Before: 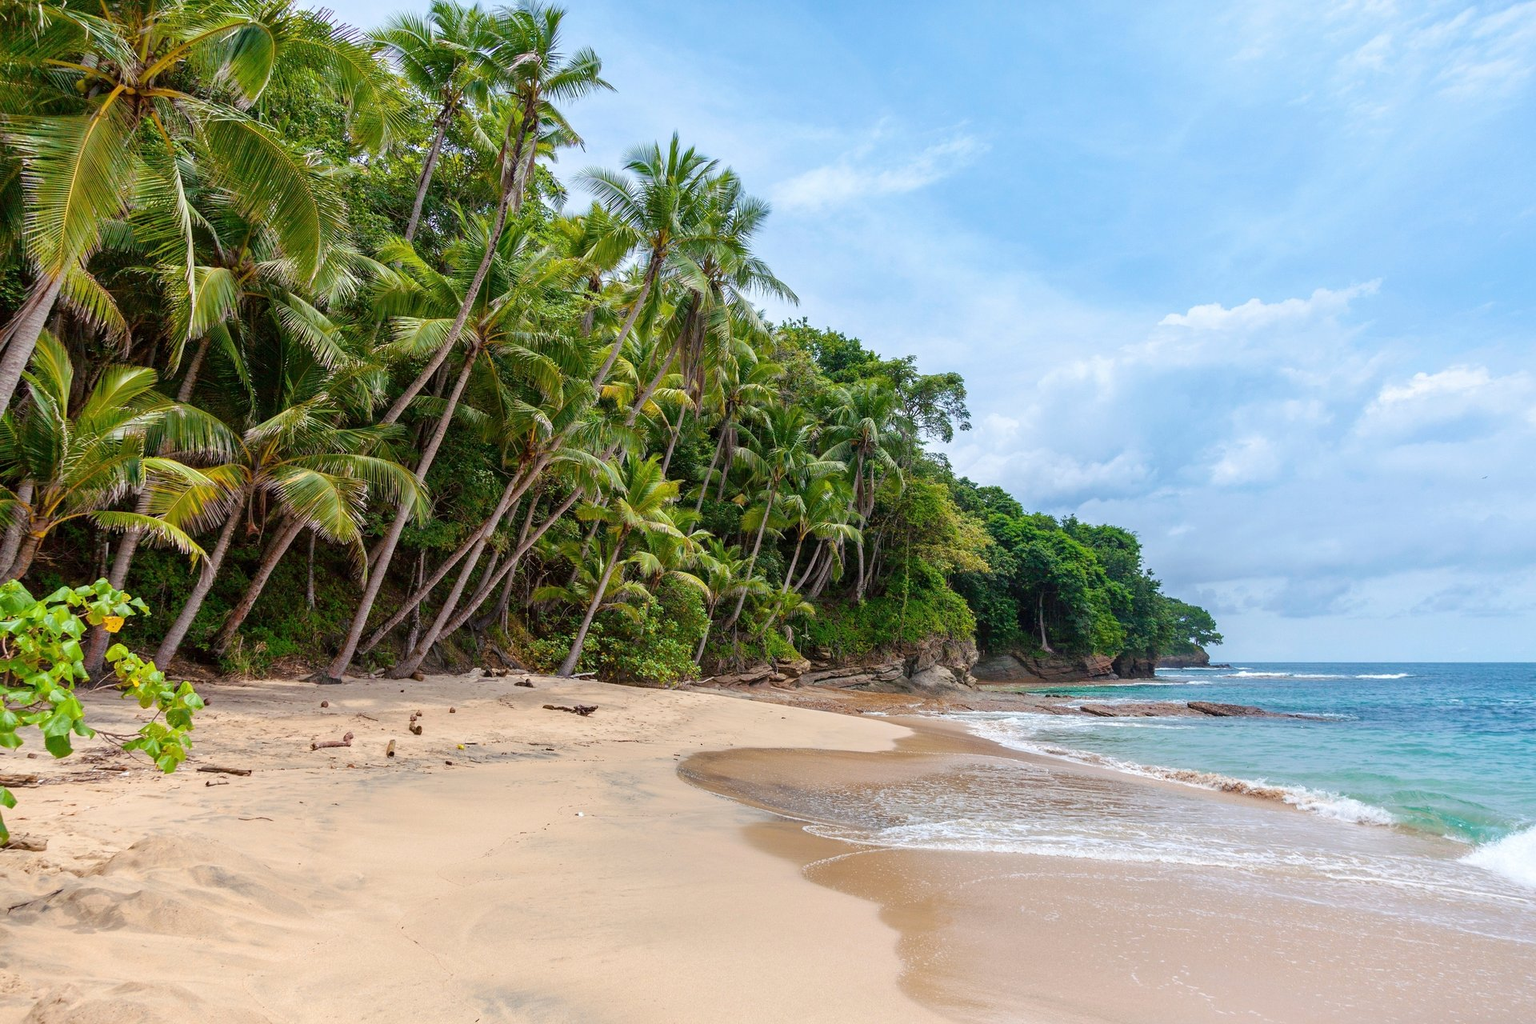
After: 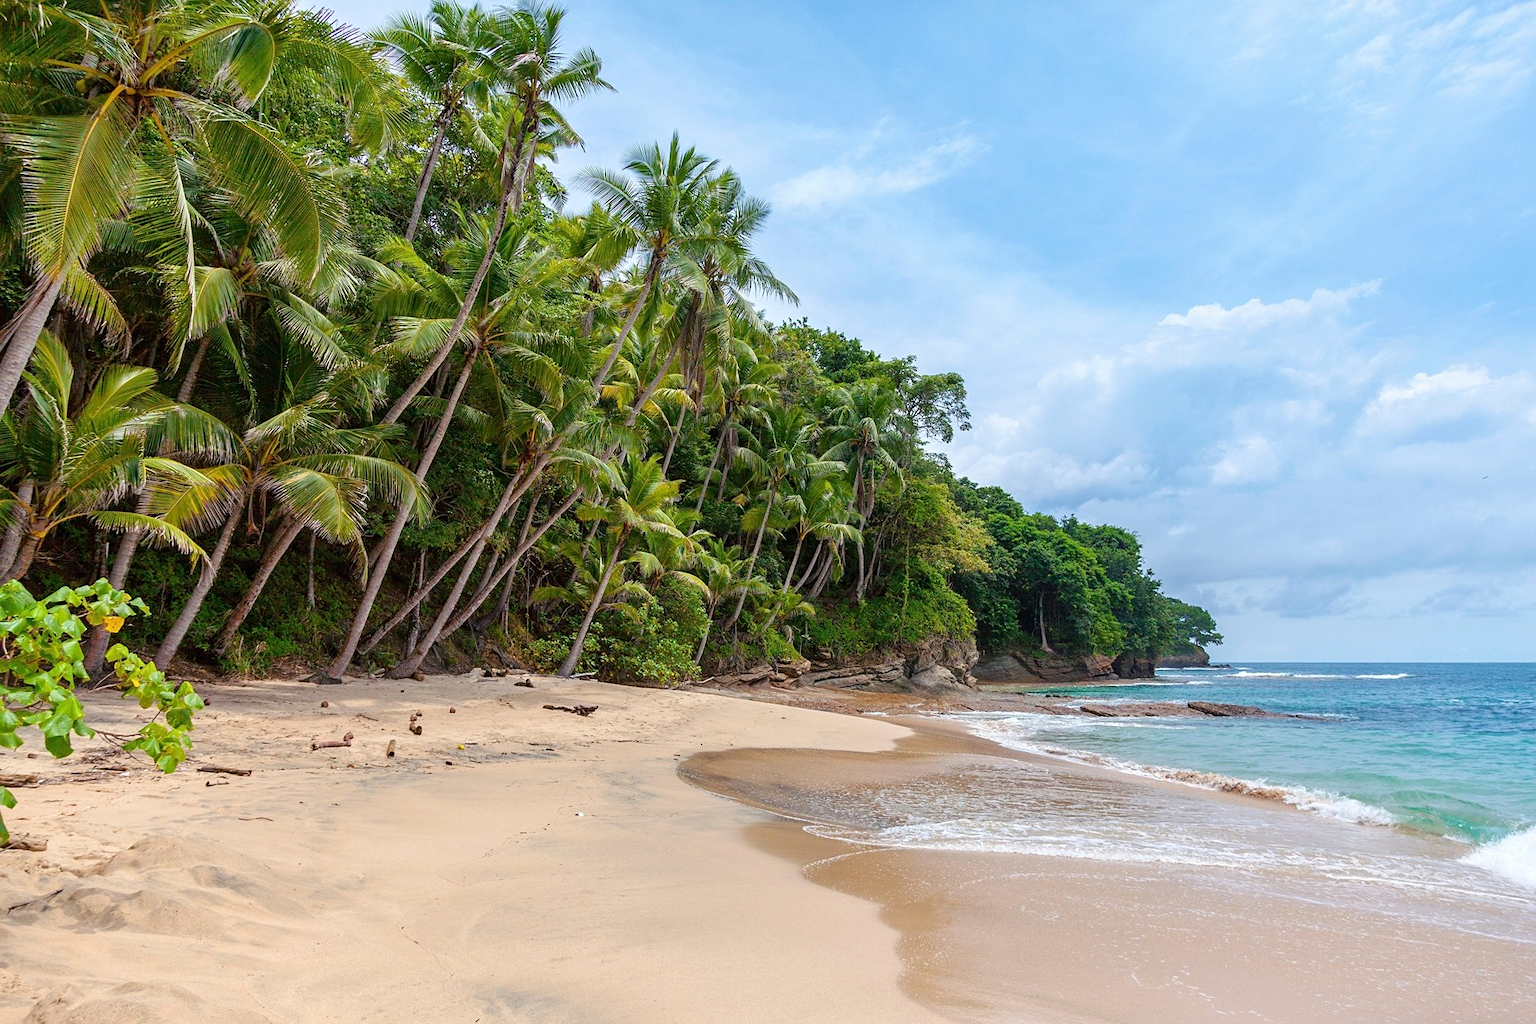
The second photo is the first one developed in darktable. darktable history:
tone equalizer: -8 EV 0.069 EV
sharpen: amount 0.215
